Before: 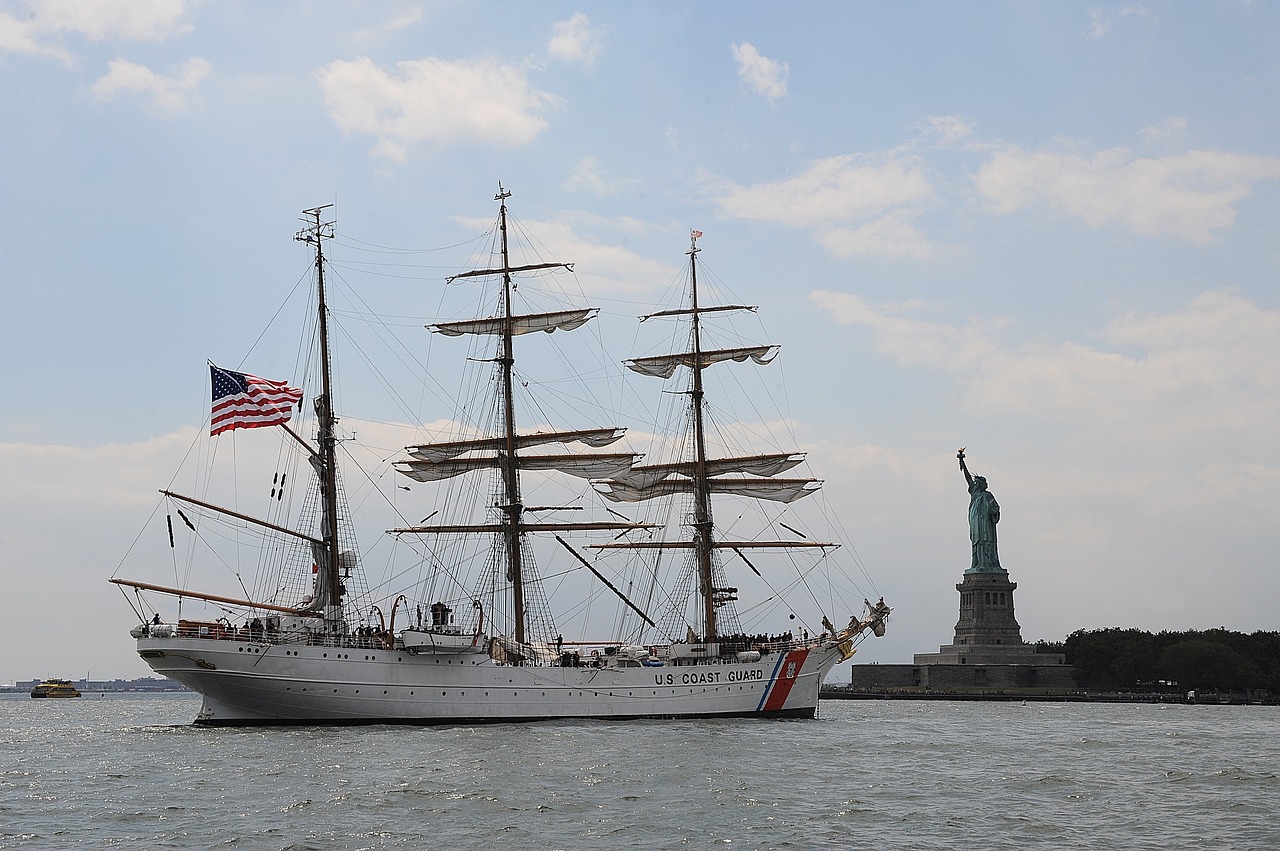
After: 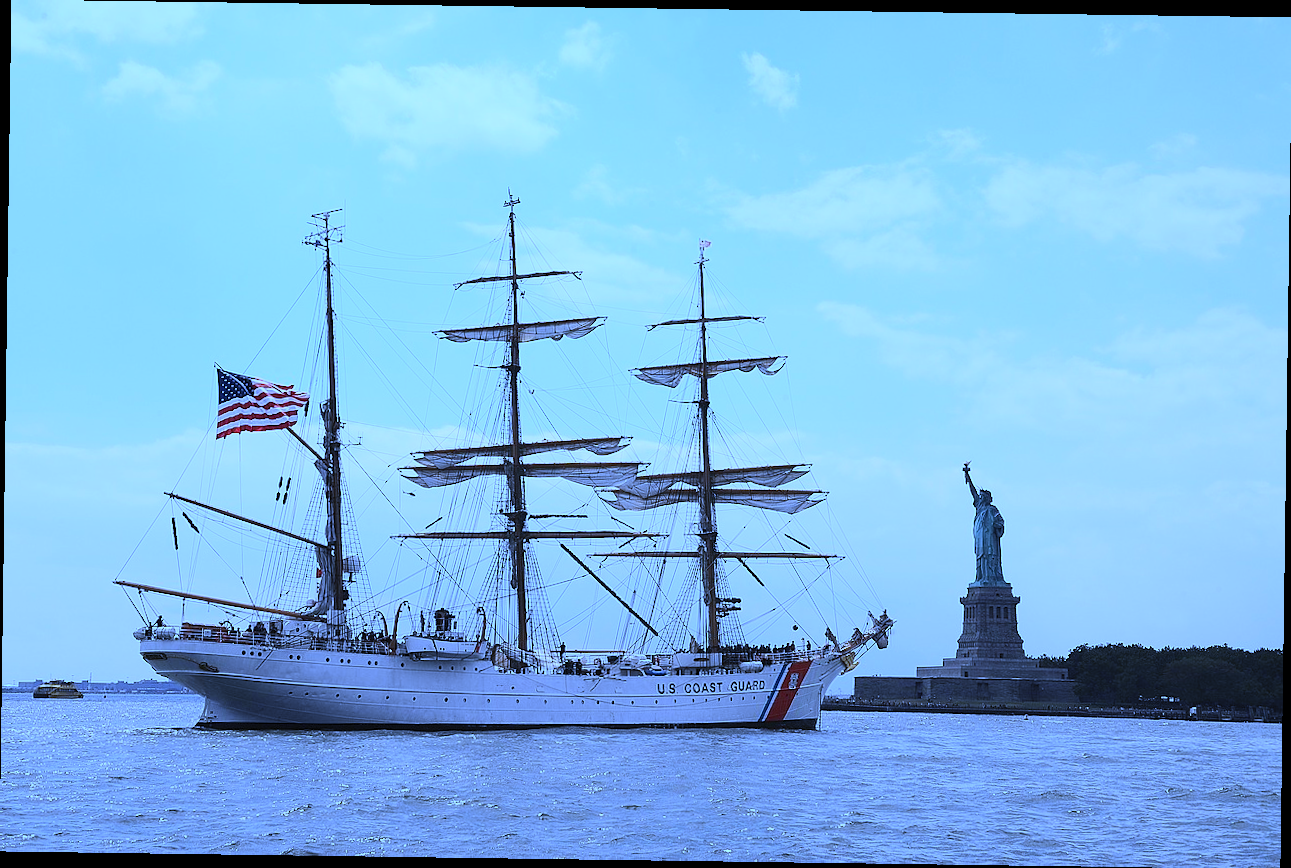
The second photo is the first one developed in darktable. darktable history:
white balance: red 0.766, blue 1.537
rotate and perspective: rotation 0.8°, automatic cropping off
contrast brightness saturation: contrast 0.2, brightness 0.16, saturation 0.22
